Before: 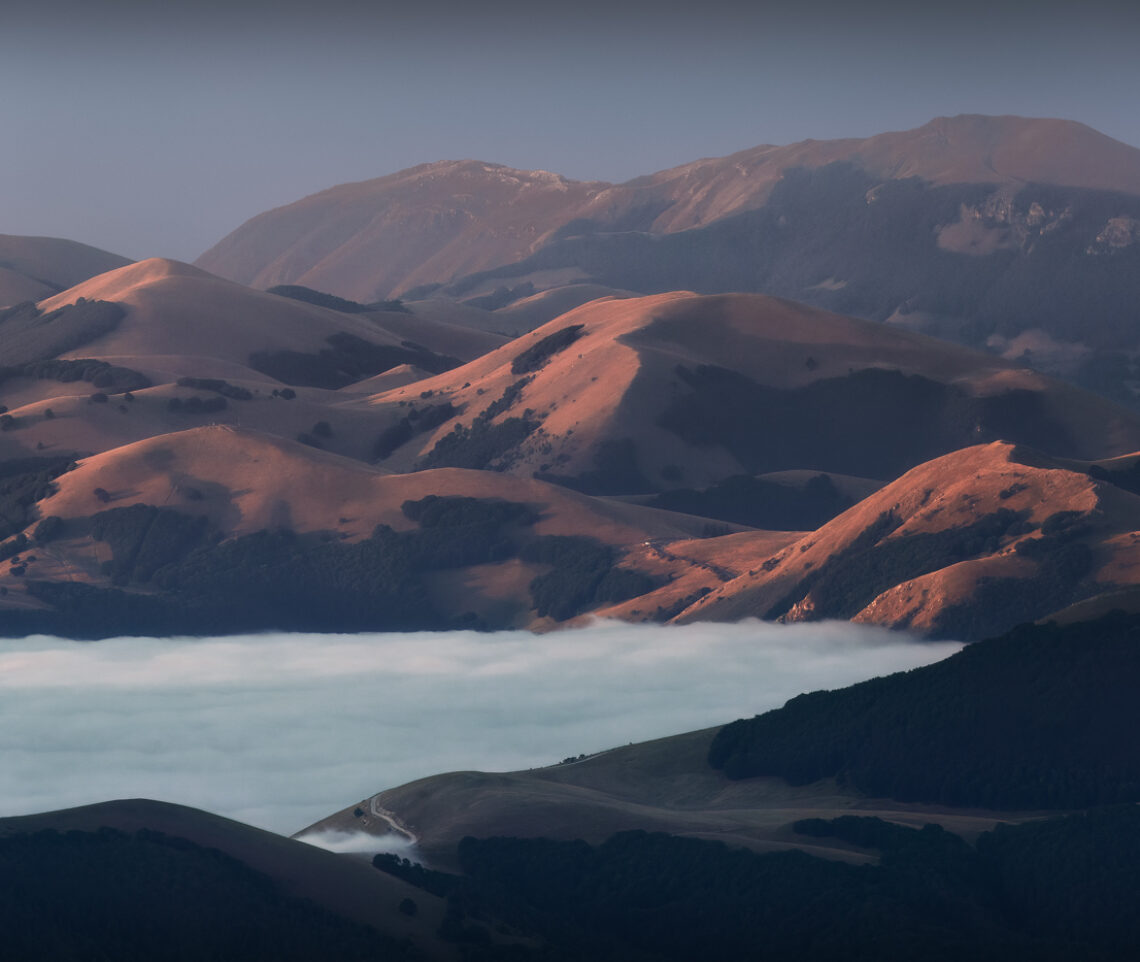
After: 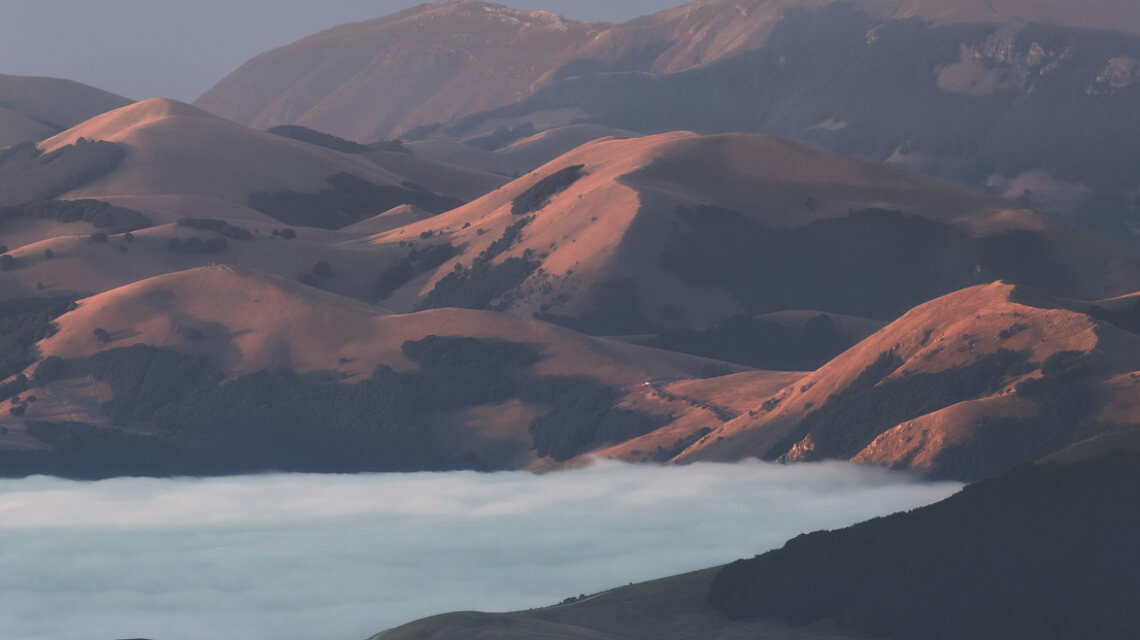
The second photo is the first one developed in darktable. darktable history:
crop: top 16.727%, bottom 16.727%
exposure: black level correction -0.028, compensate highlight preservation false
